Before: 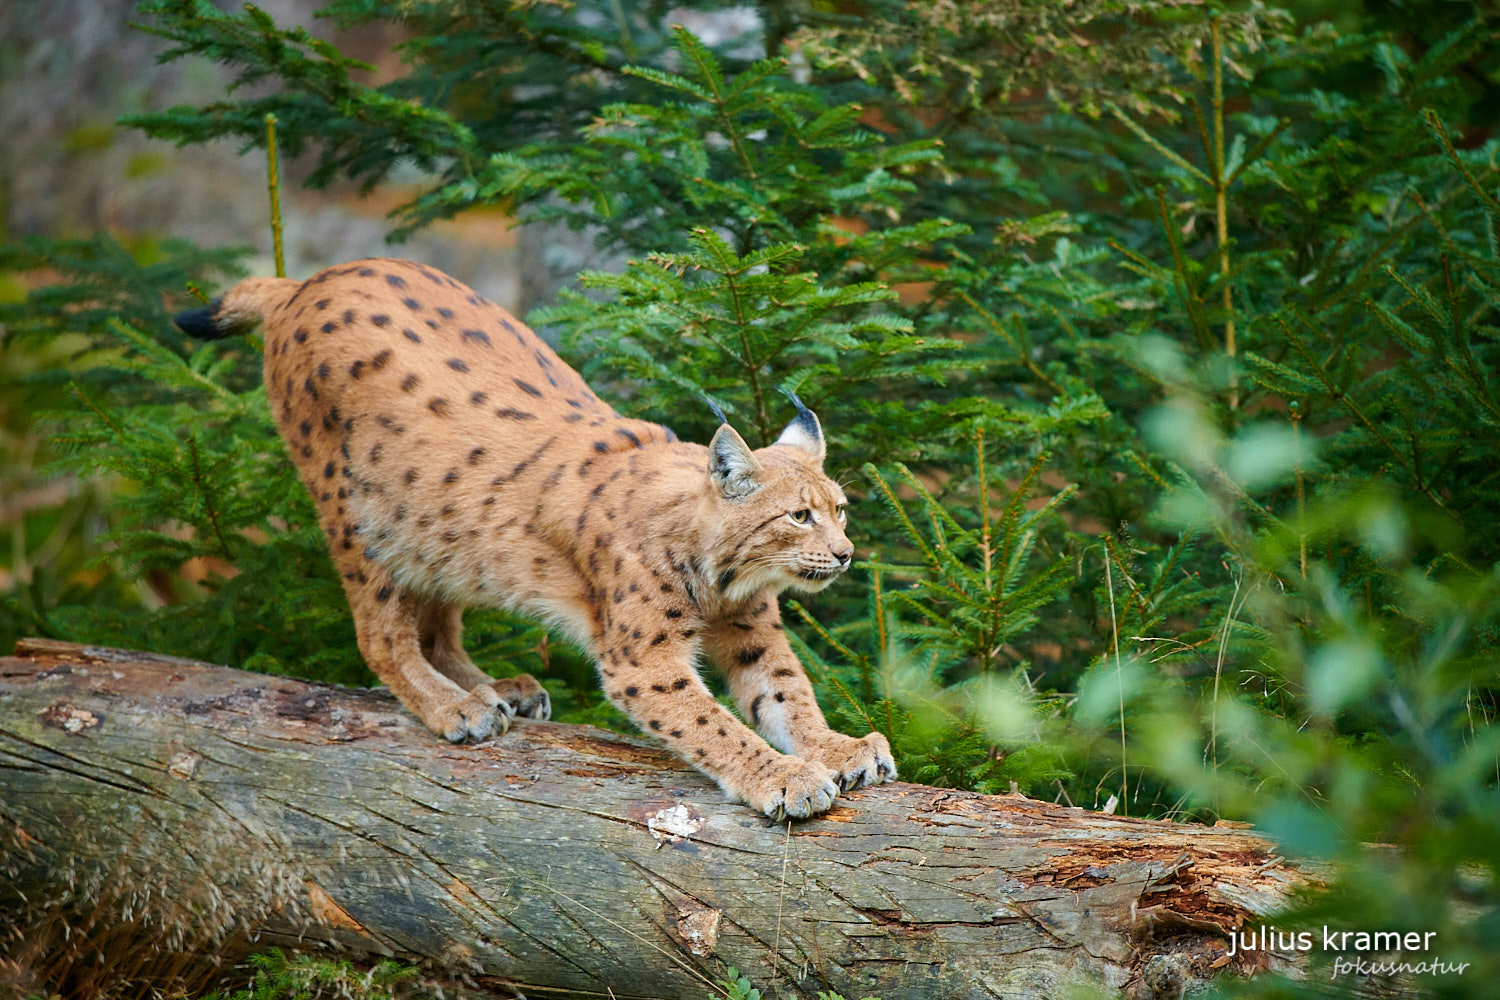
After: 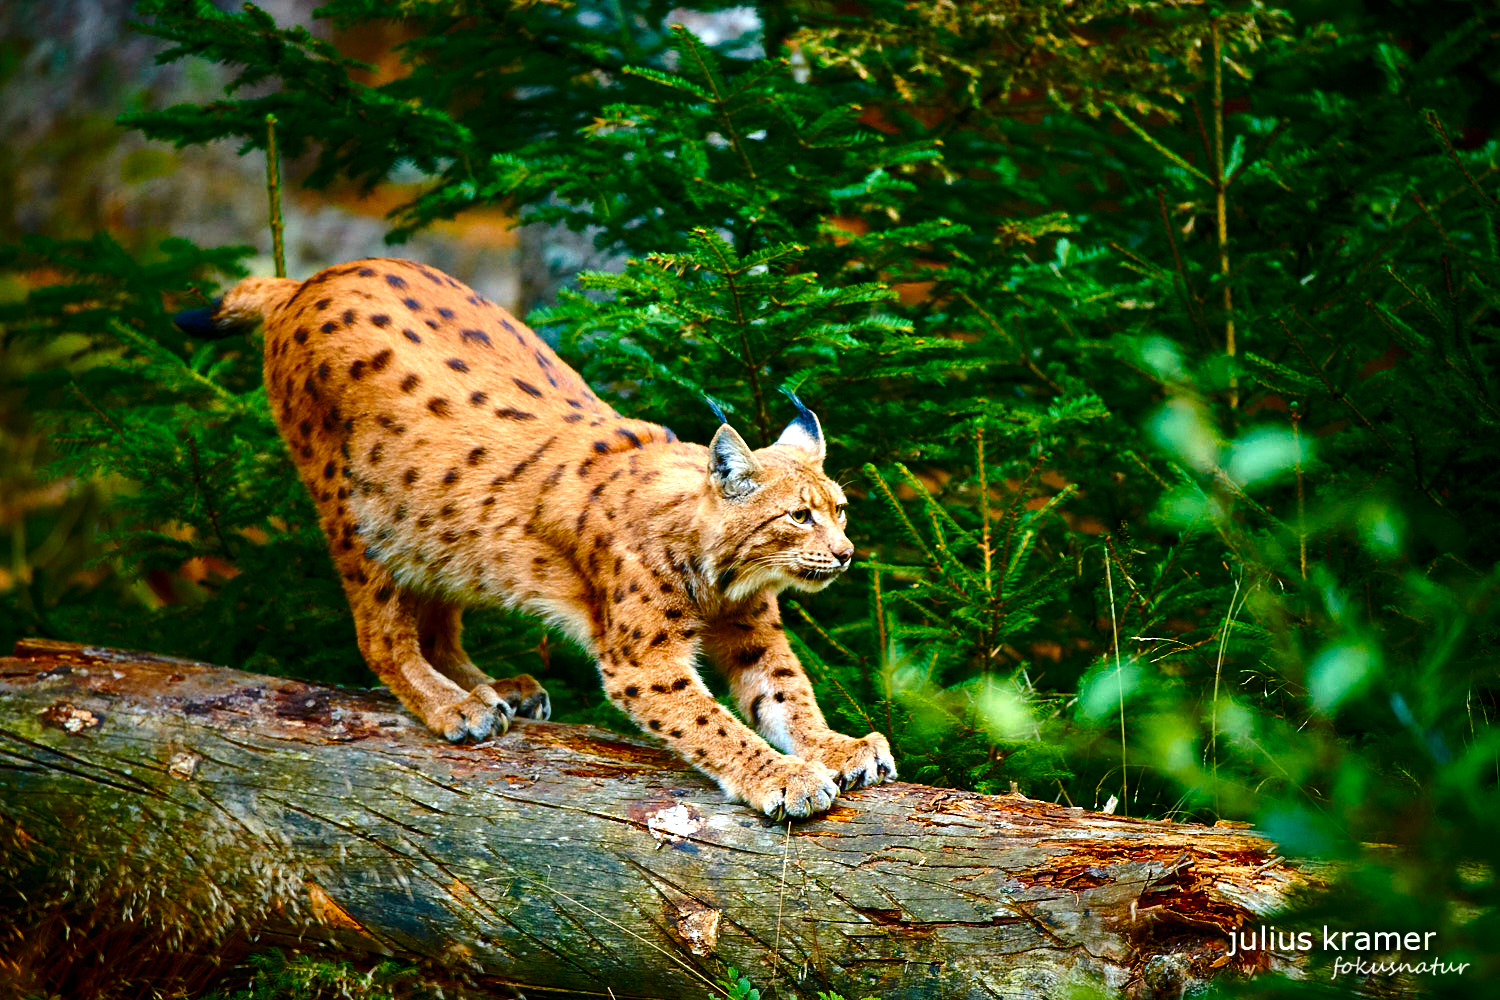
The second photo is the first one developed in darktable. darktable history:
shadows and highlights: shadows 24.21, highlights -76.57, soften with gaussian
contrast brightness saturation: brightness -0.252, saturation 0.198
color balance rgb: linear chroma grading › global chroma 15.068%, perceptual saturation grading › global saturation 39.199%, perceptual saturation grading › highlights -25.382%, perceptual saturation grading › mid-tones 35.031%, perceptual saturation grading › shadows 36.145%
tone equalizer: -8 EV -0.773 EV, -7 EV -0.695 EV, -6 EV -0.613 EV, -5 EV -0.399 EV, -3 EV 0.39 EV, -2 EV 0.6 EV, -1 EV 0.693 EV, +0 EV 0.732 EV, edges refinement/feathering 500, mask exposure compensation -1.57 EV, preserve details no
